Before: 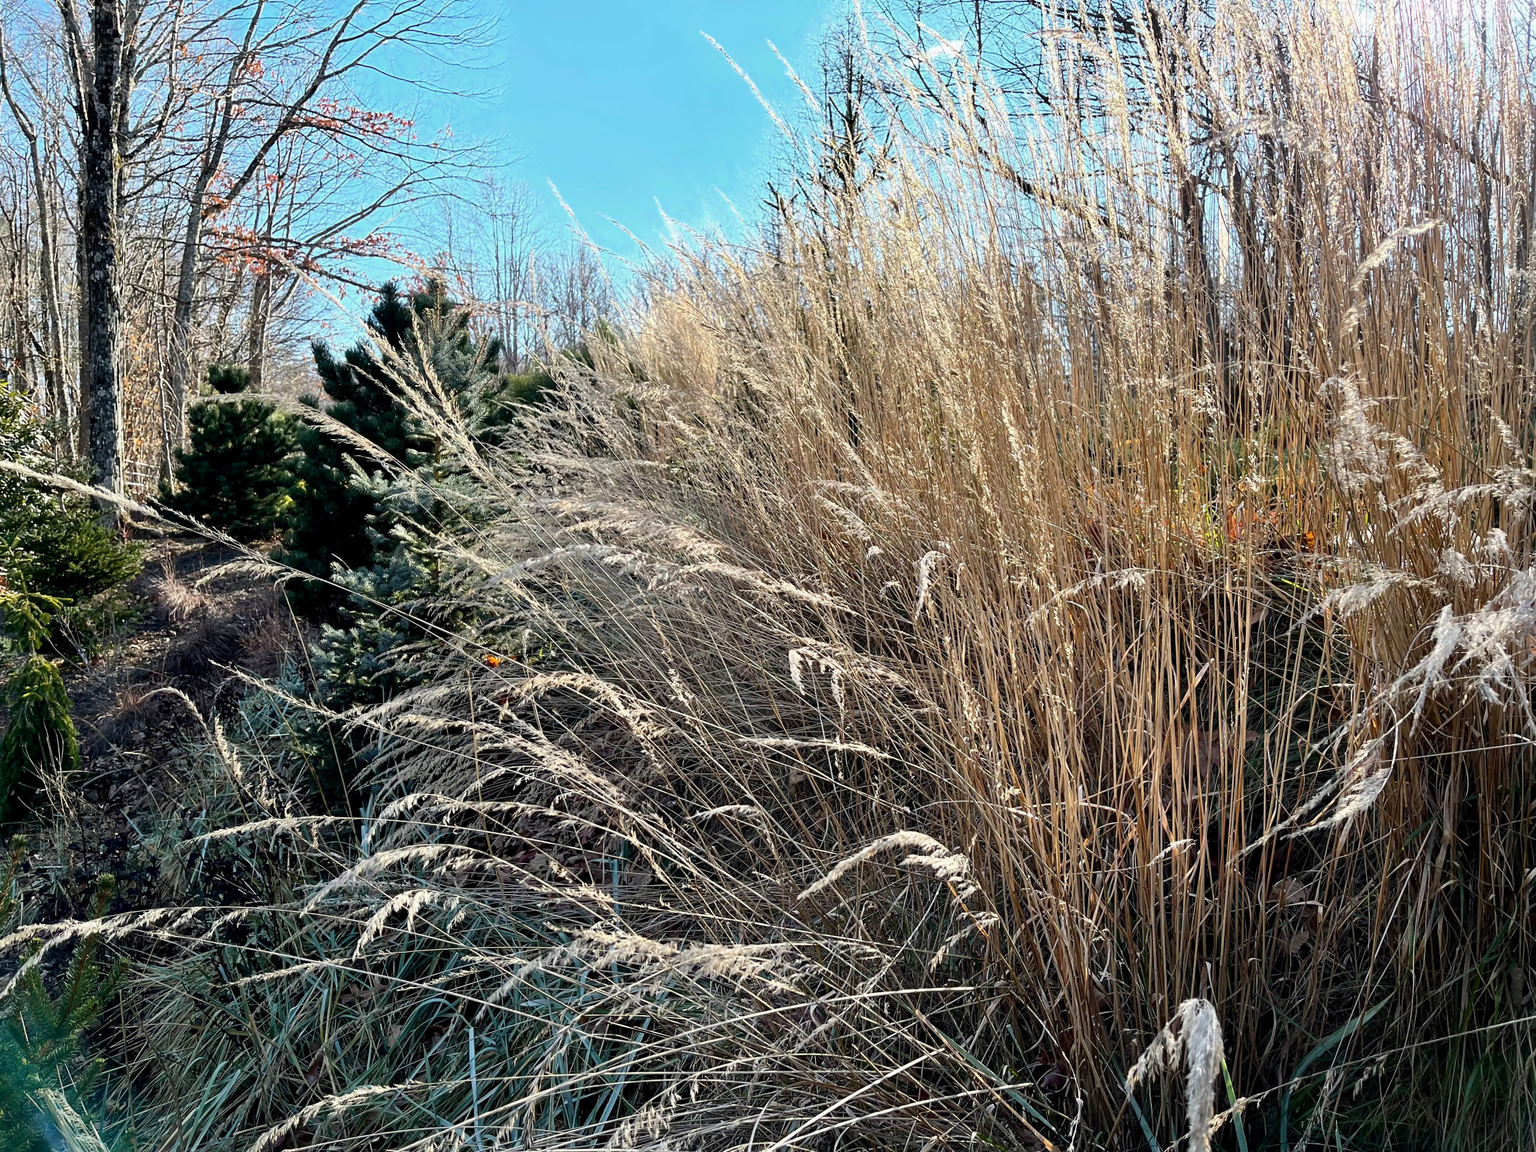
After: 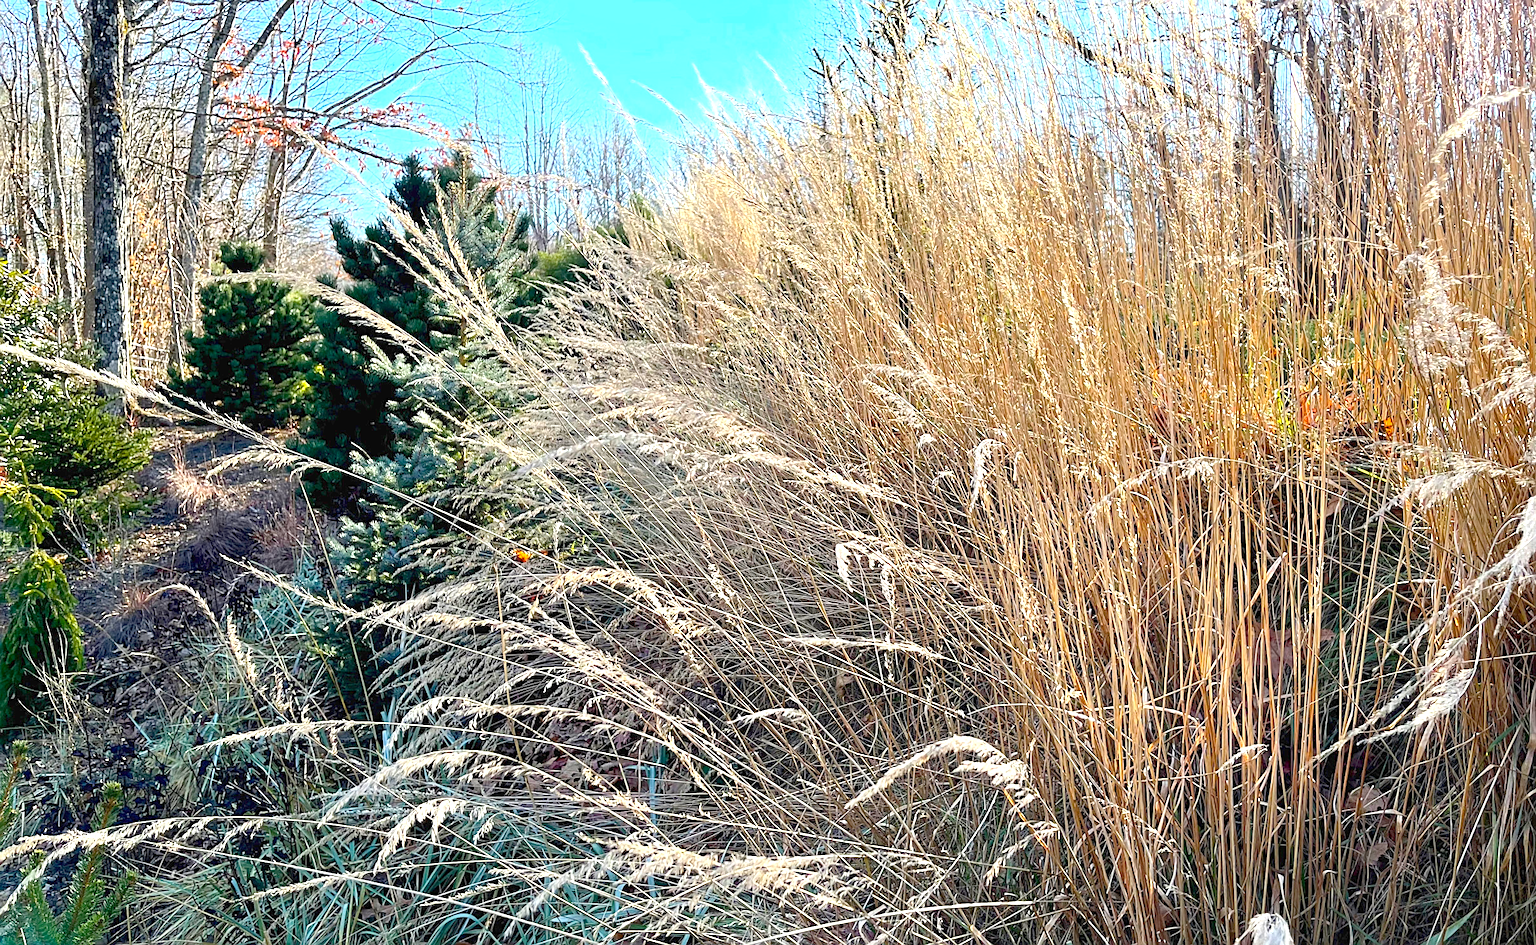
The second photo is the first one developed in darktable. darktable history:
color balance rgb: power › luminance -3.98%, power › hue 140.44°, perceptual saturation grading › global saturation 25.772%, perceptual brilliance grading › global brilliance 2.694%, contrast -29.719%
exposure: black level correction 0, exposure 1.447 EV, compensate exposure bias true, compensate highlight preservation false
sharpen: on, module defaults
crop and rotate: angle 0.042°, top 11.856%, right 5.568%, bottom 10.638%
